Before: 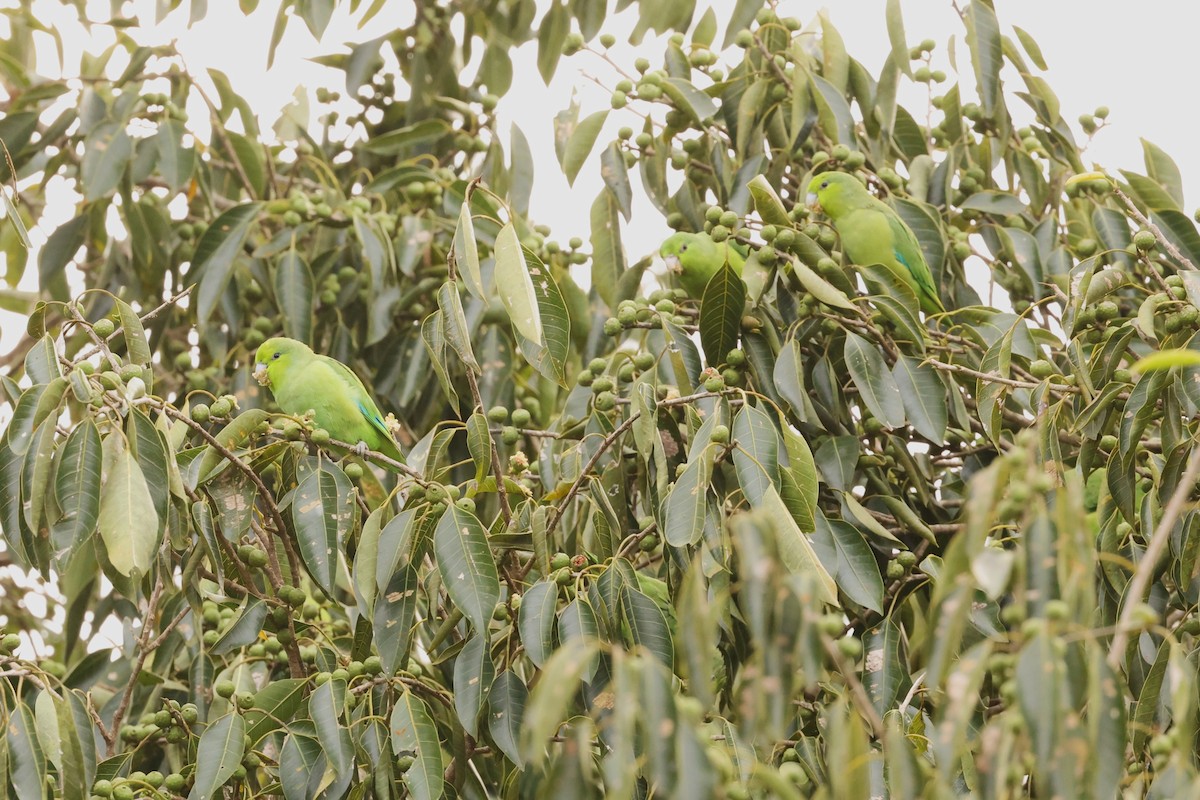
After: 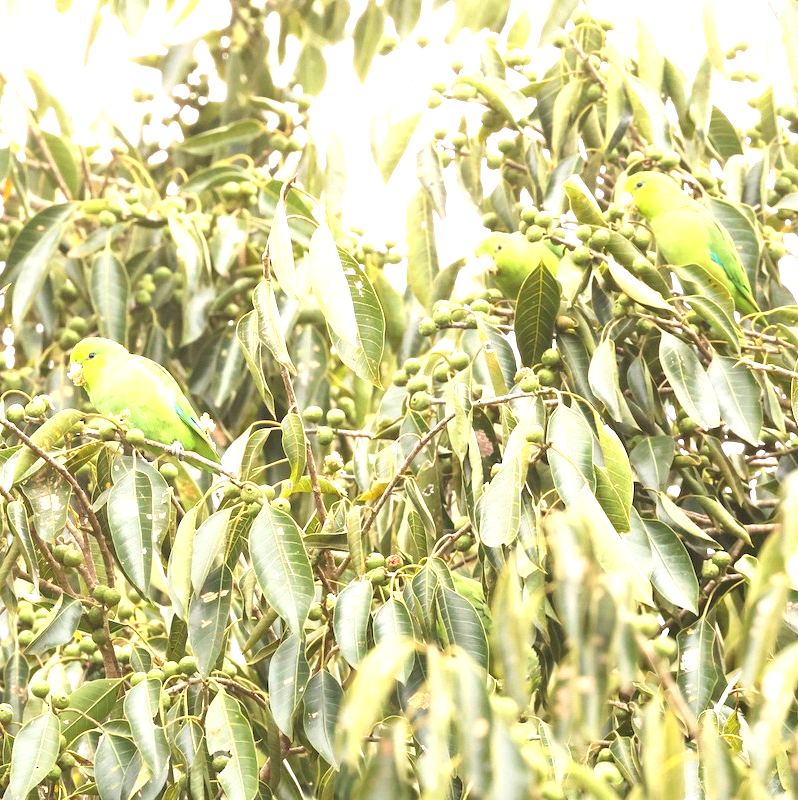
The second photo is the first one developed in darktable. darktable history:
crop and rotate: left 15.45%, right 17.992%
exposure: black level correction 0, exposure 1.45 EV, compensate exposure bias true, compensate highlight preservation false
